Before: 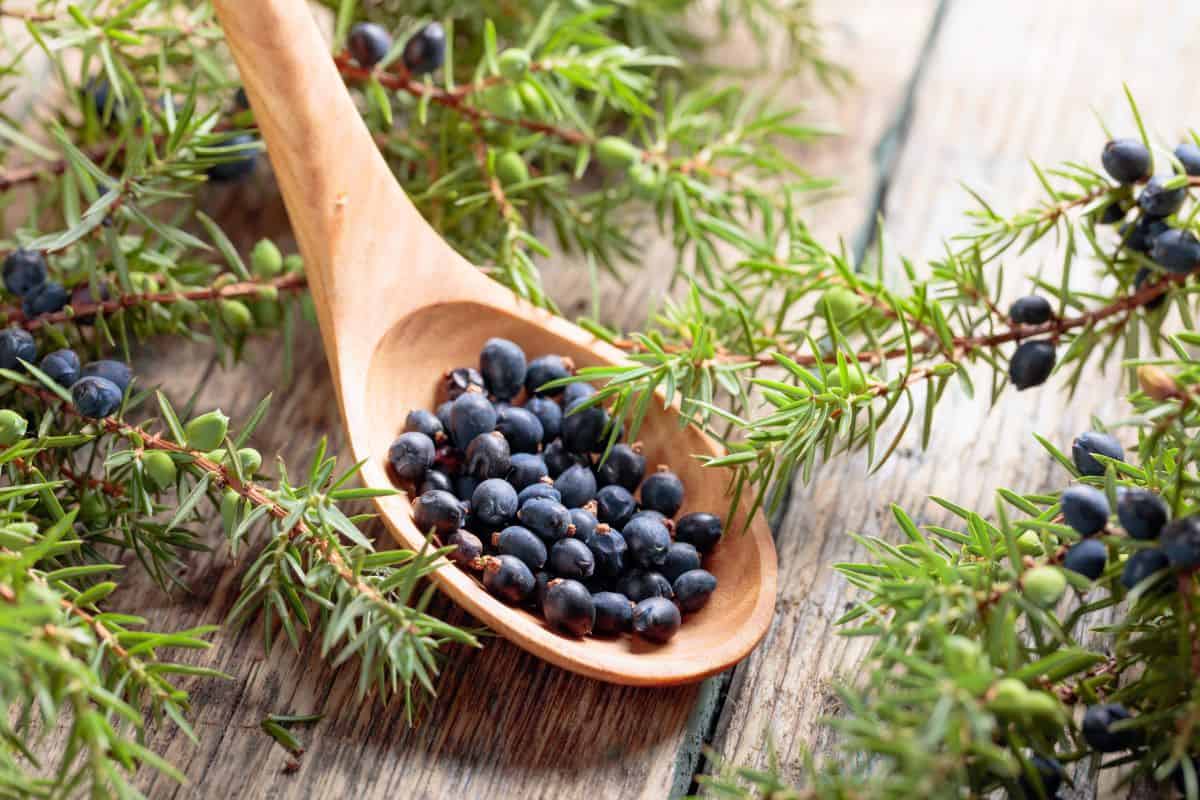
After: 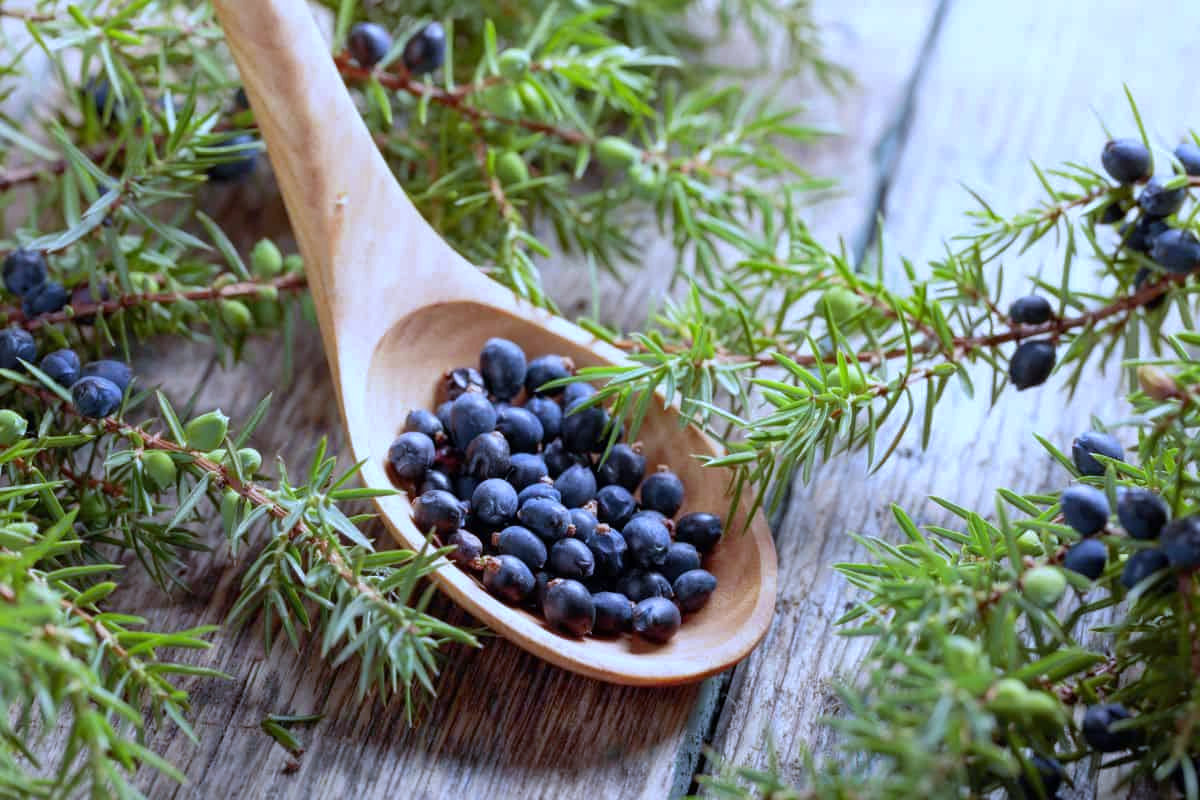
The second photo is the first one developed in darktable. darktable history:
white balance: red 0.871, blue 1.249
base curve: curves: ch0 [(0, 0) (0.74, 0.67) (1, 1)]
